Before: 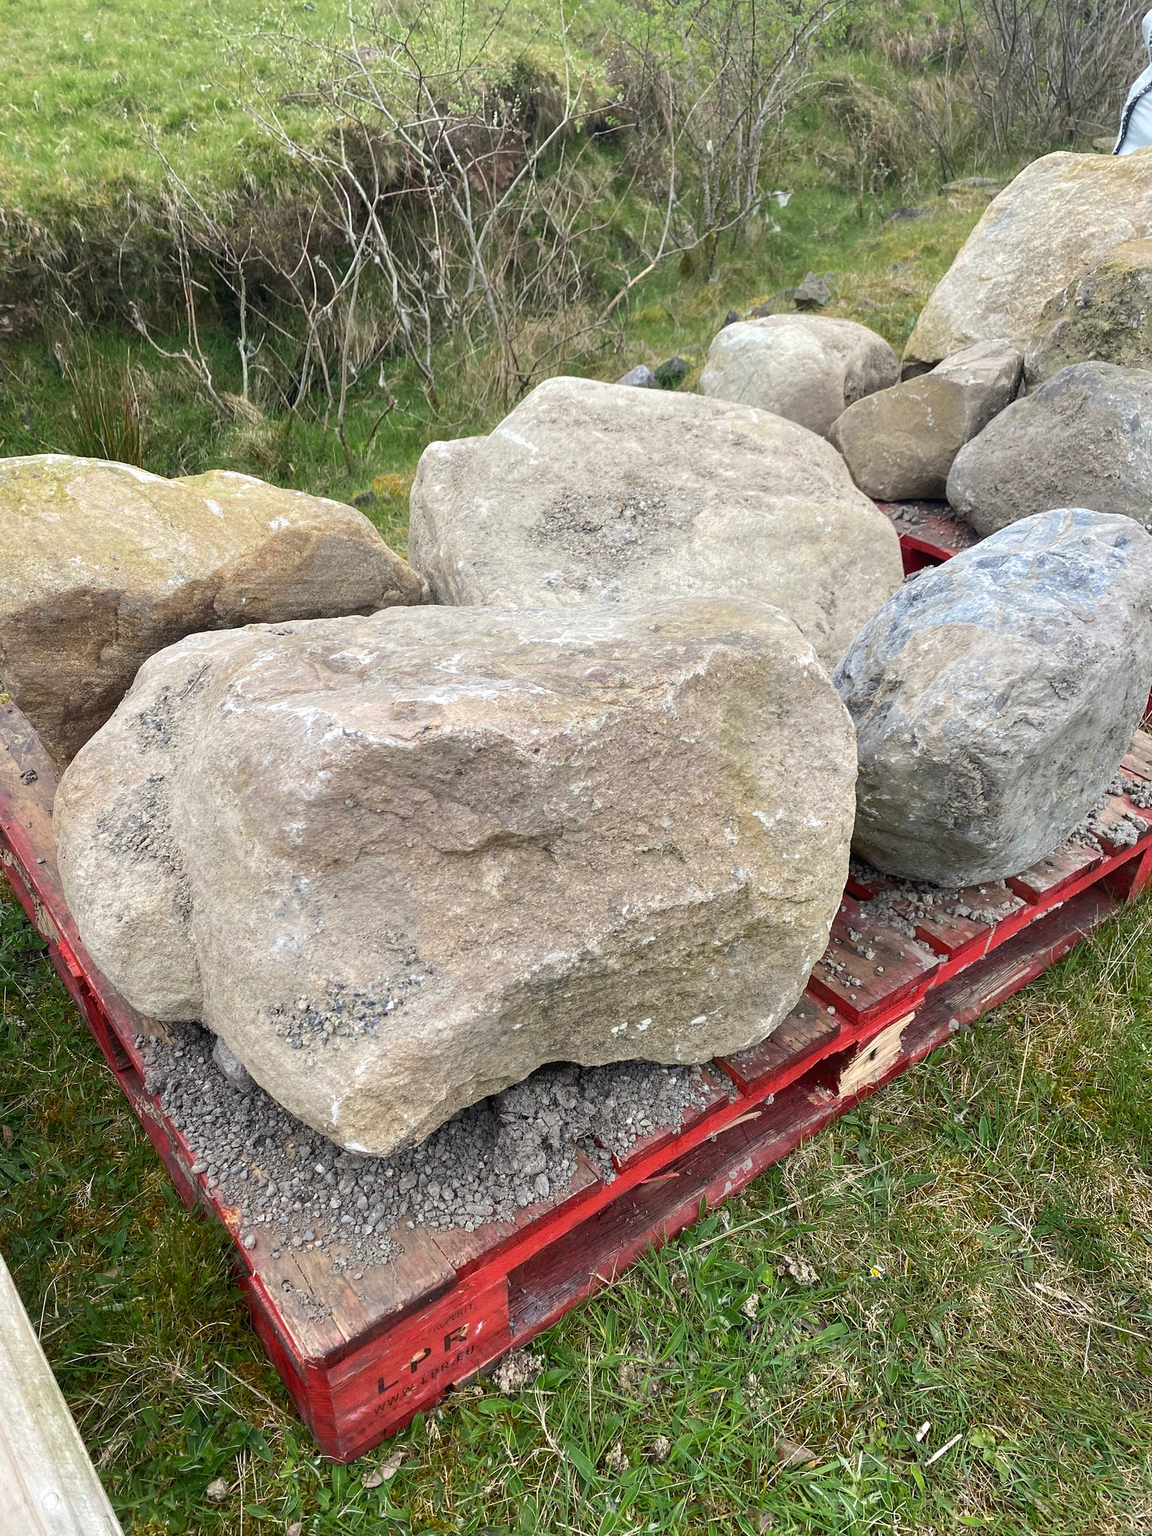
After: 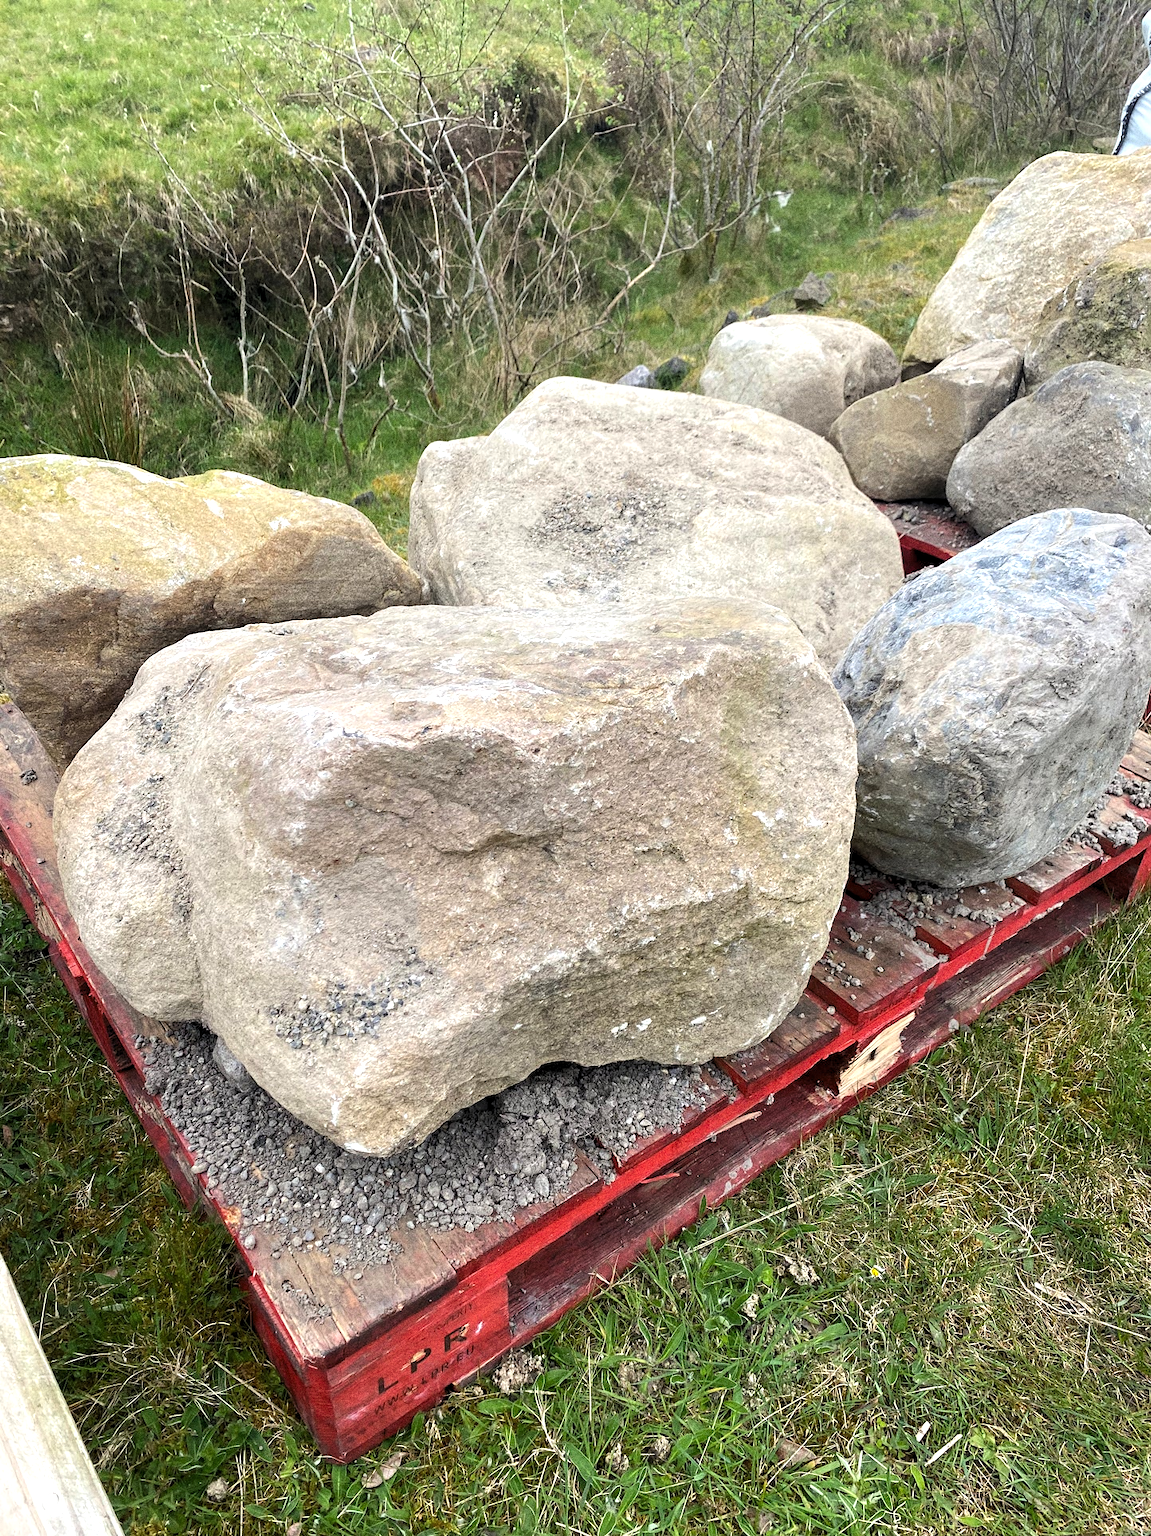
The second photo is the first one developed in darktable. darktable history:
grain: coarseness 0.09 ISO, strength 40%
levels: levels [0.055, 0.477, 0.9]
